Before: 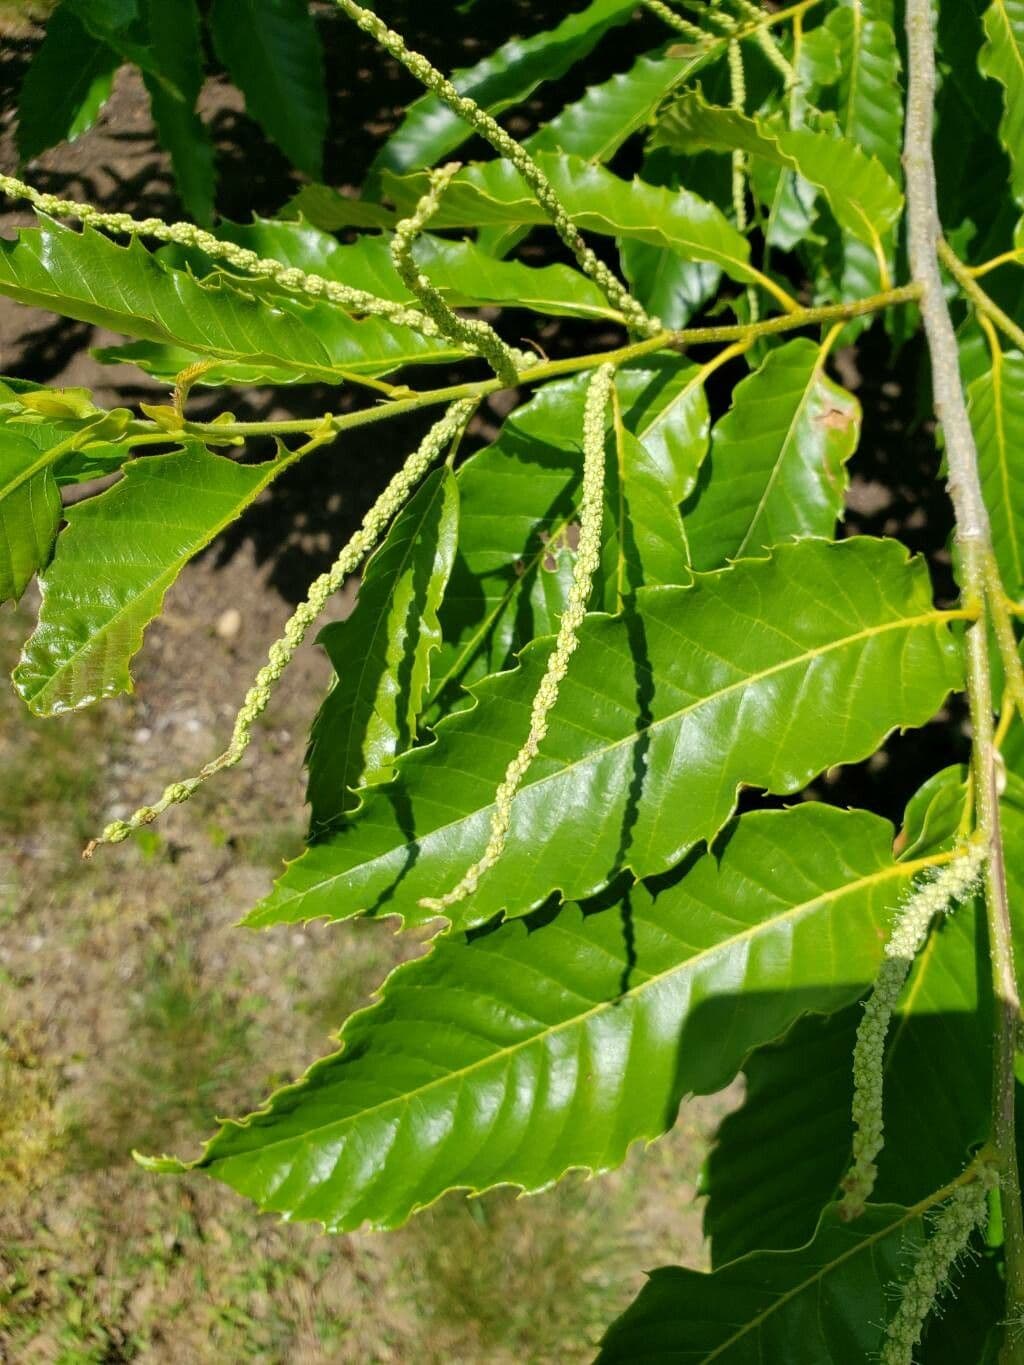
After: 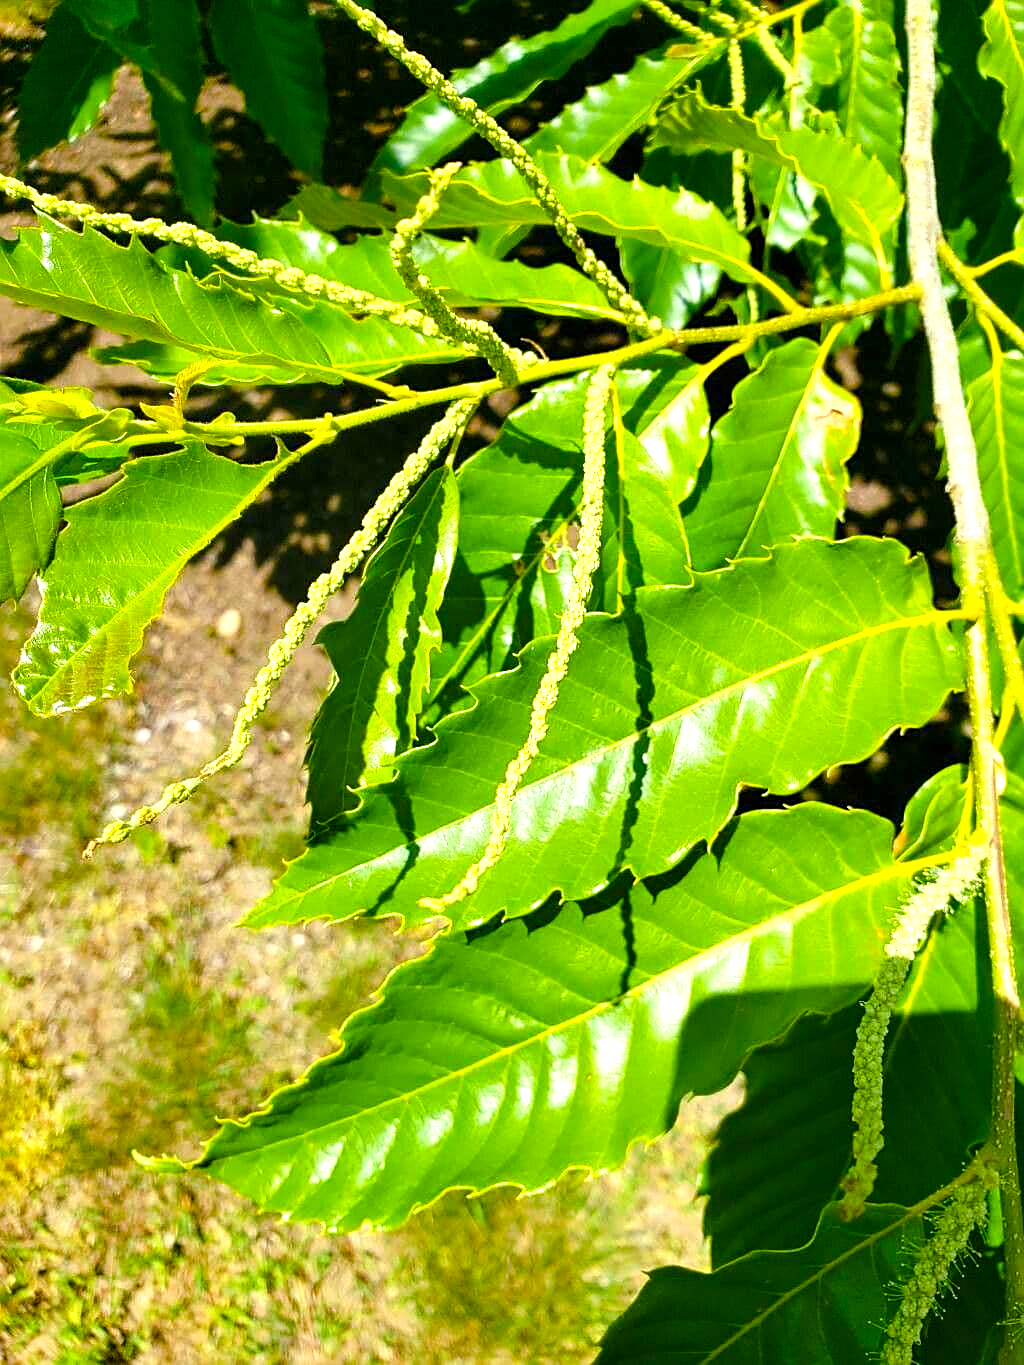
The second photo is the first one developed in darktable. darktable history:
levels: white 99.98%, levels [0, 0.498, 0.996]
exposure: exposure 1 EV, compensate highlight preservation false
sharpen: on, module defaults
color balance rgb: shadows lift › luminance -9.701%, perceptual saturation grading › global saturation 39.005%, perceptual saturation grading › highlights -25.842%, perceptual saturation grading › mid-tones 35.707%, perceptual saturation grading › shadows 35.956%, global vibrance 25.073%
